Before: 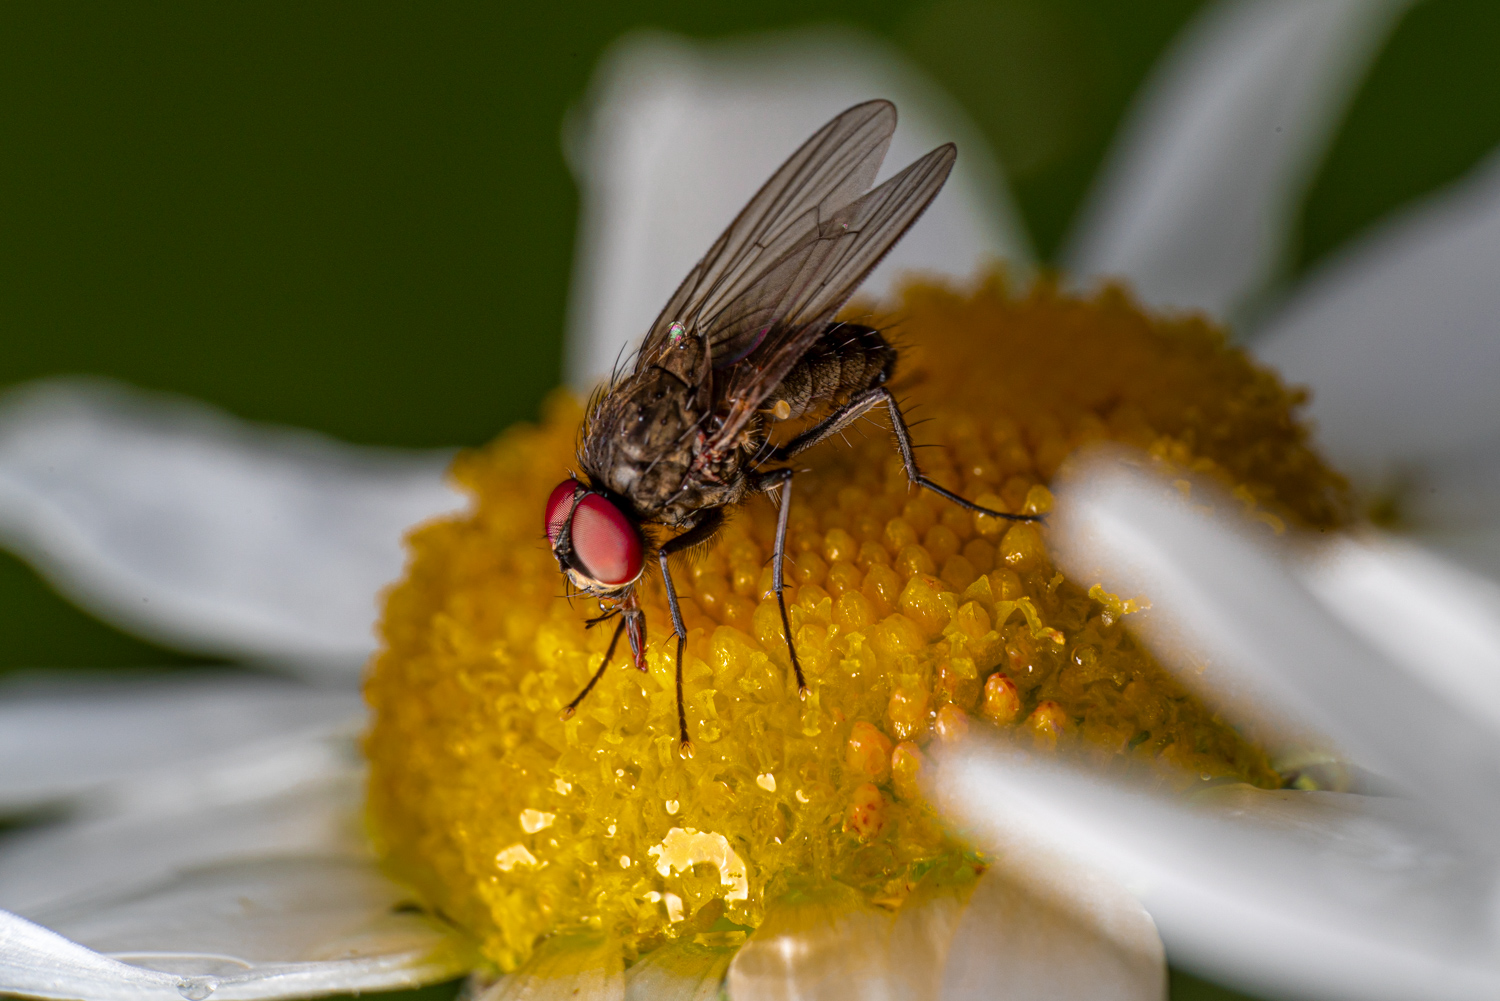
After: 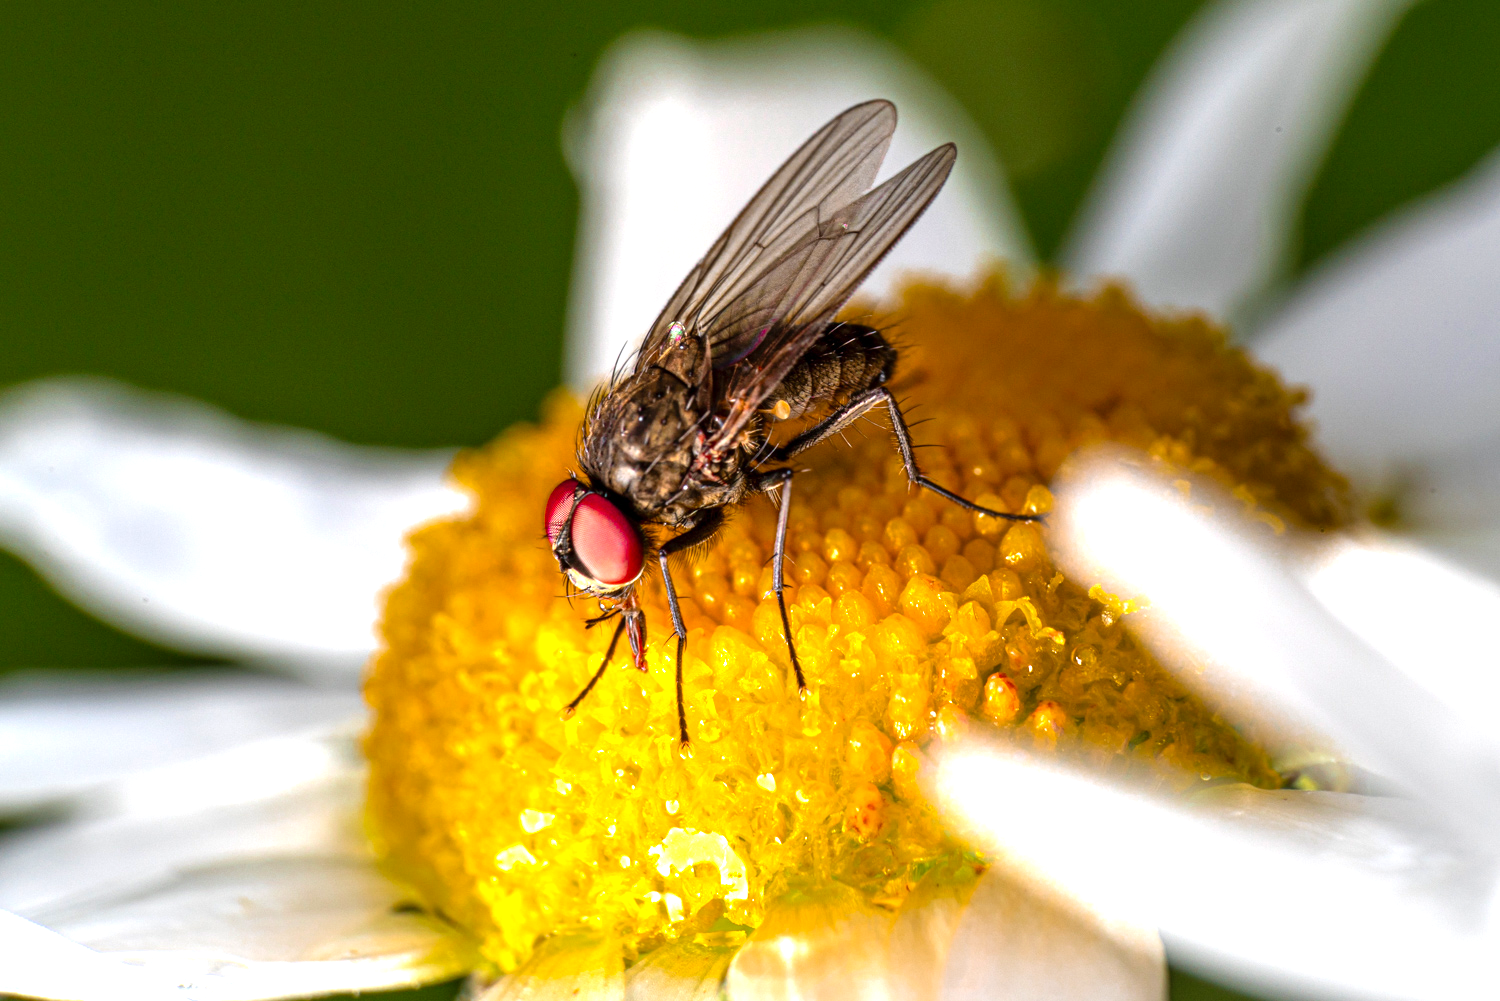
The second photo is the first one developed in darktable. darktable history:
white balance: red 1, blue 1
levels: levels [0, 0.352, 0.703]
